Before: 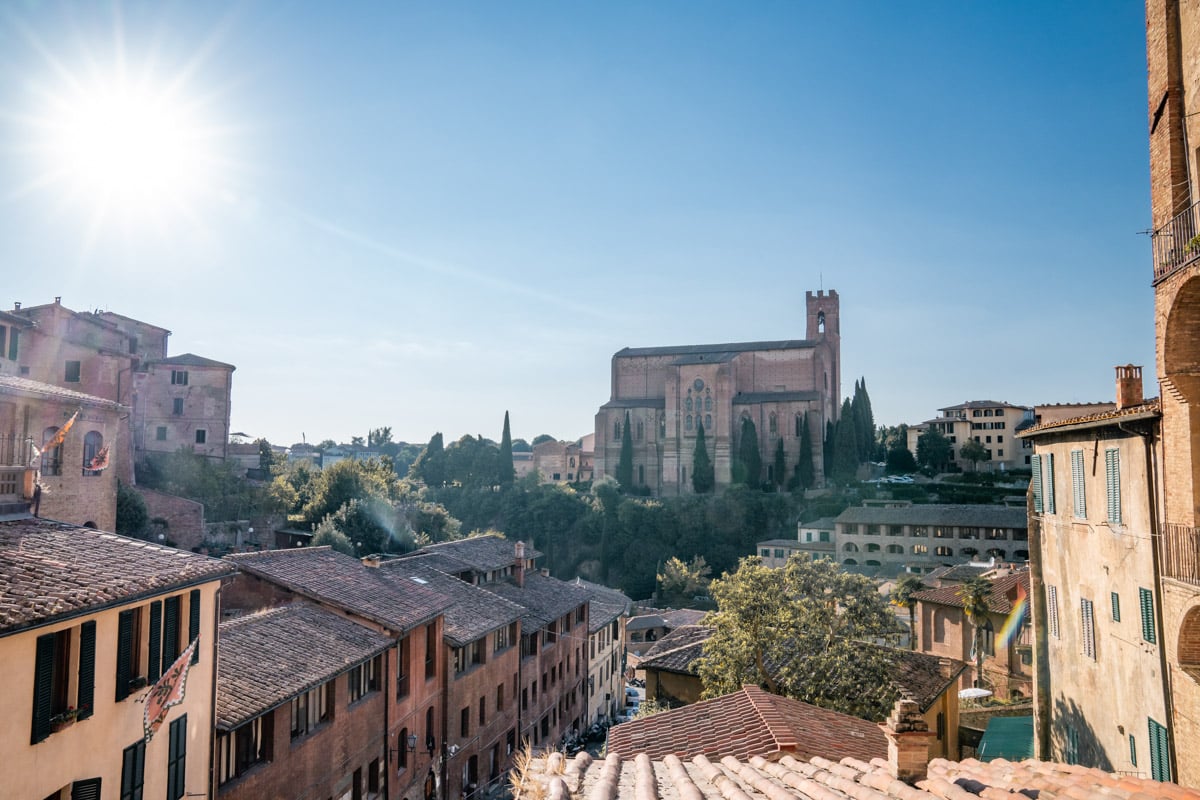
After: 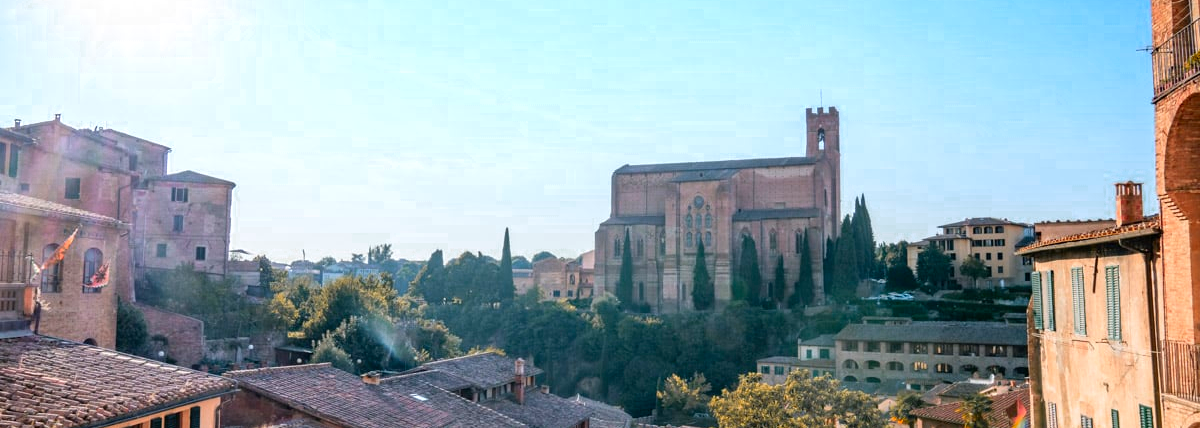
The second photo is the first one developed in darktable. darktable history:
color zones: curves: ch0 [(0.473, 0.374) (0.742, 0.784)]; ch1 [(0.354, 0.737) (0.742, 0.705)]; ch2 [(0.318, 0.421) (0.758, 0.532)]
crop and rotate: top 23.043%, bottom 23.437%
